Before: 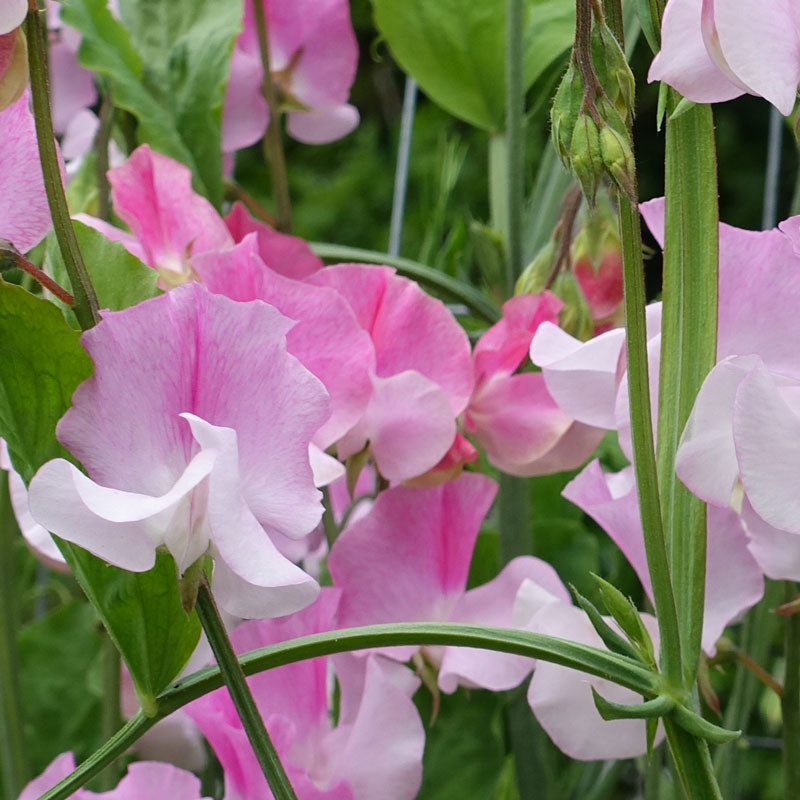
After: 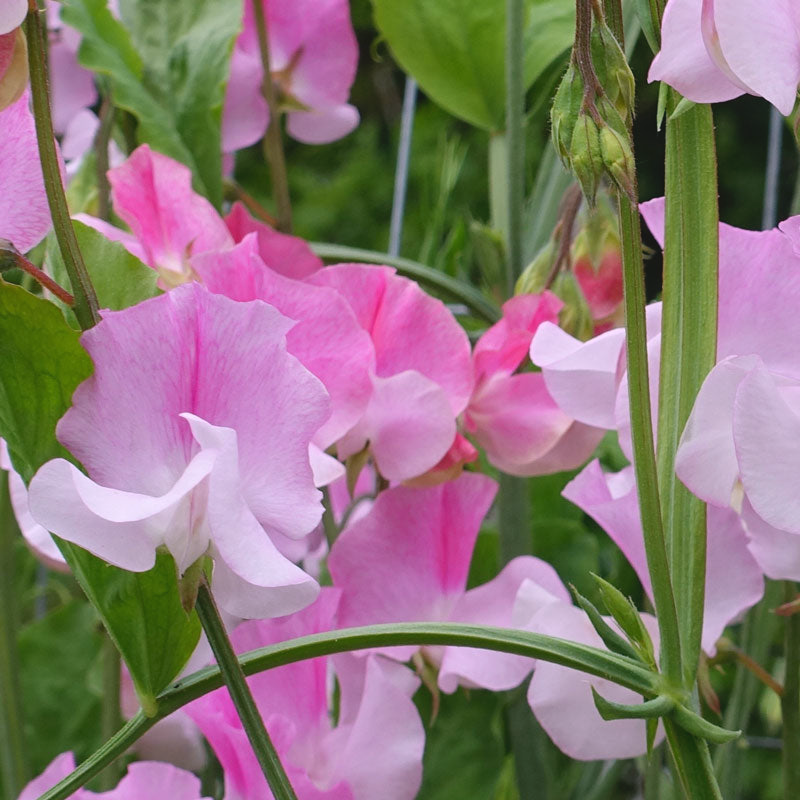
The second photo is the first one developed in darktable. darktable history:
contrast brightness saturation: contrast -0.11
white balance: red 1.05, blue 1.072
